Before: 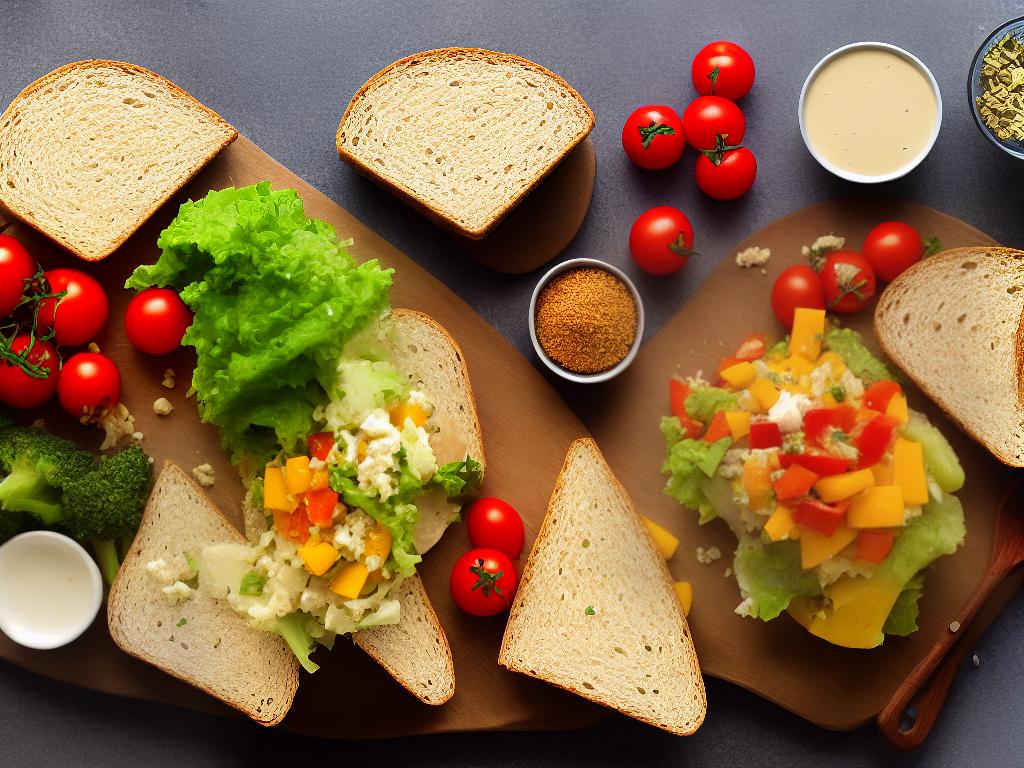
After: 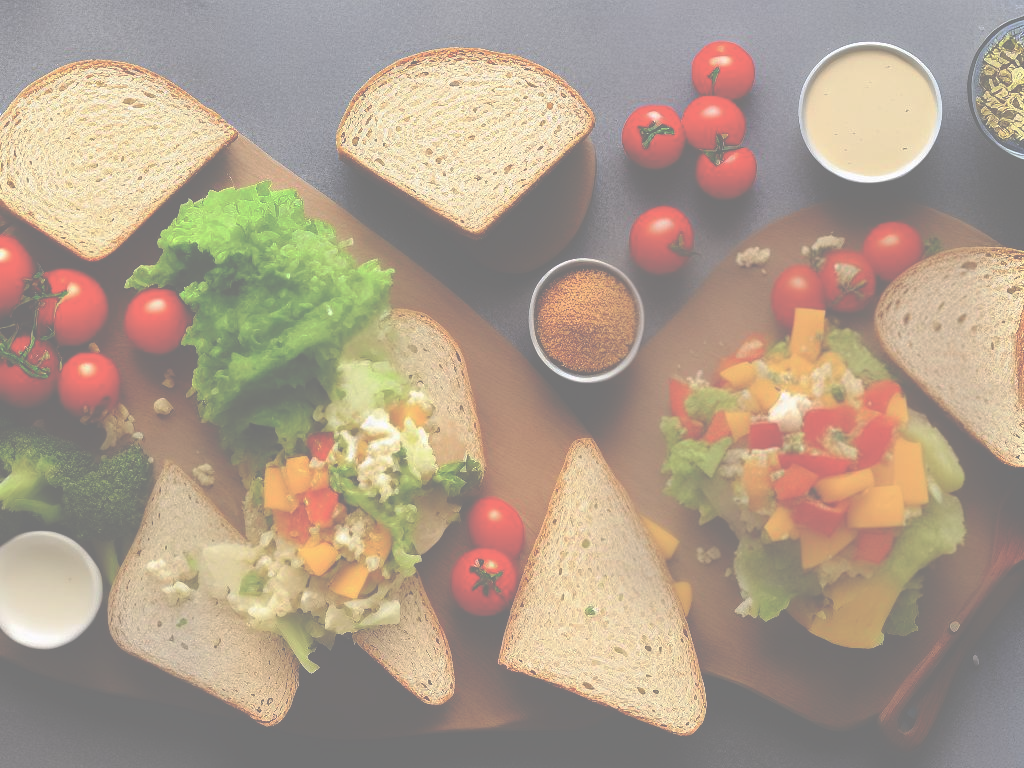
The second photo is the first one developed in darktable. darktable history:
tone curve: curves: ch0 [(0, 0) (0.003, 0.019) (0.011, 0.019) (0.025, 0.023) (0.044, 0.032) (0.069, 0.046) (0.1, 0.073) (0.136, 0.129) (0.177, 0.207) (0.224, 0.295) (0.277, 0.394) (0.335, 0.48) (0.399, 0.524) (0.468, 0.575) (0.543, 0.628) (0.623, 0.684) (0.709, 0.739) (0.801, 0.808) (0.898, 0.9) (1, 1)], preserve colors none
exposure: black level correction -0.087, compensate highlight preservation false
